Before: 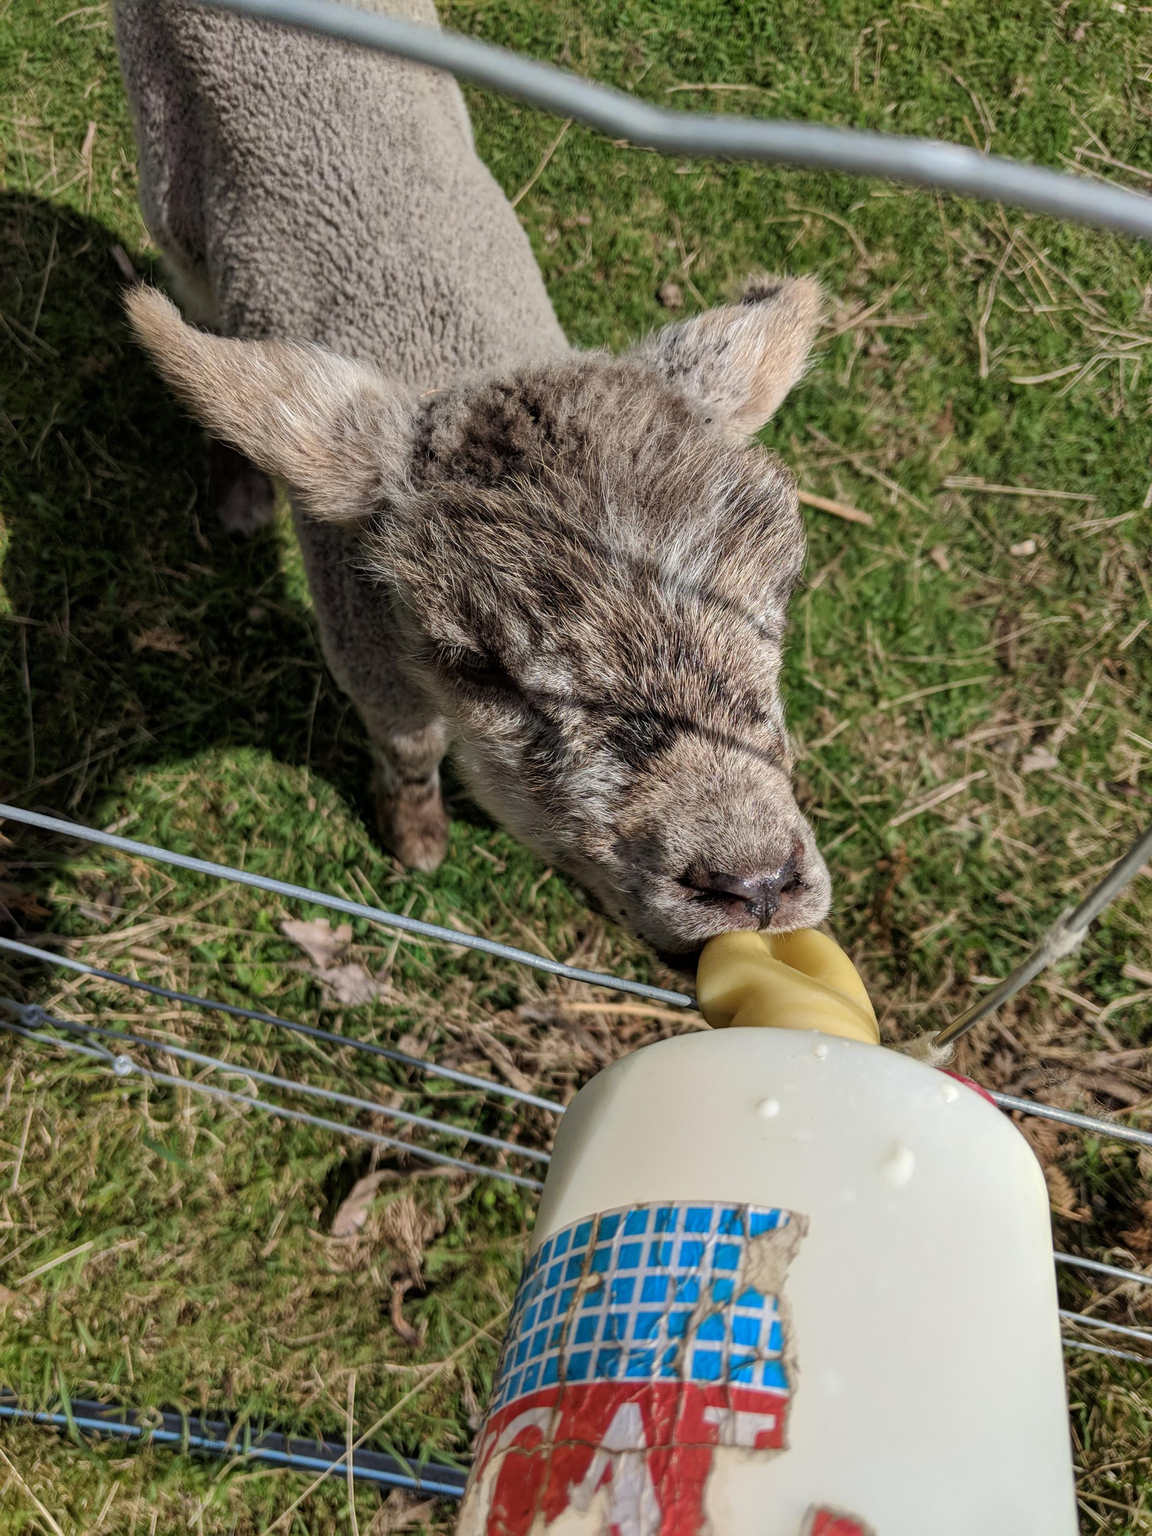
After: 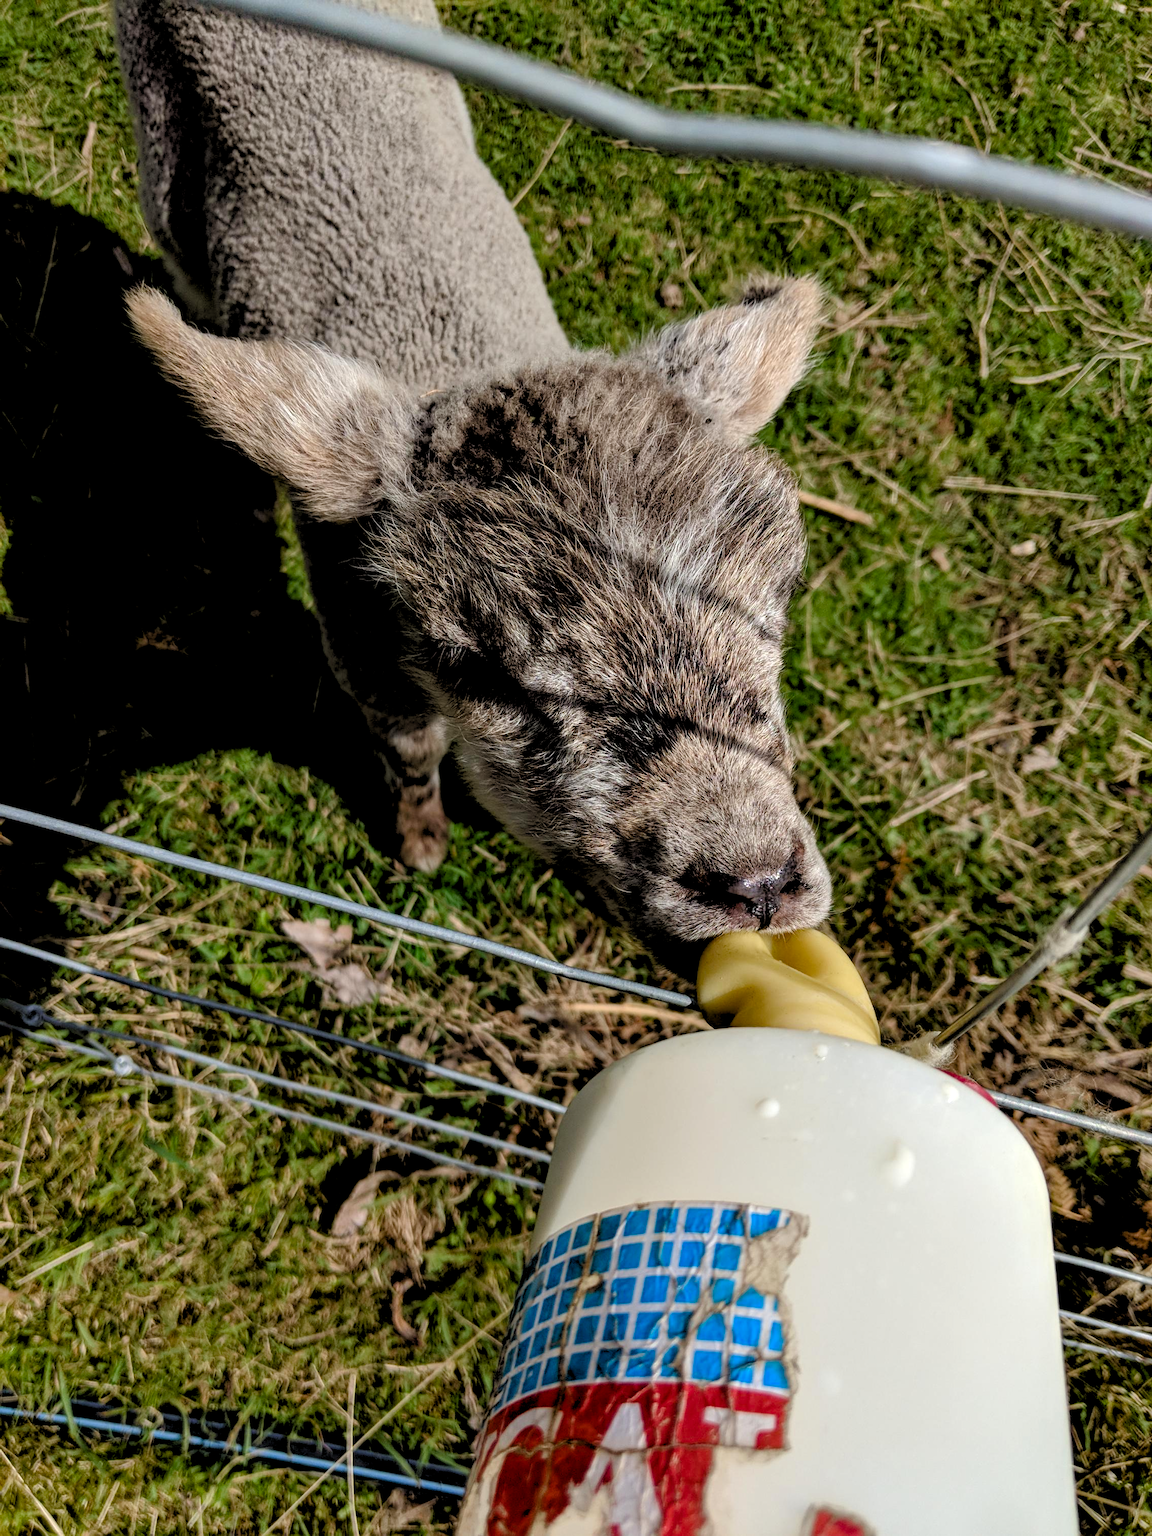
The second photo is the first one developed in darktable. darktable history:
rgb levels: levels [[0.034, 0.472, 0.904], [0, 0.5, 1], [0, 0.5, 1]]
color balance rgb: perceptual saturation grading › global saturation 20%, perceptual saturation grading › highlights -25%, perceptual saturation grading › shadows 50%
